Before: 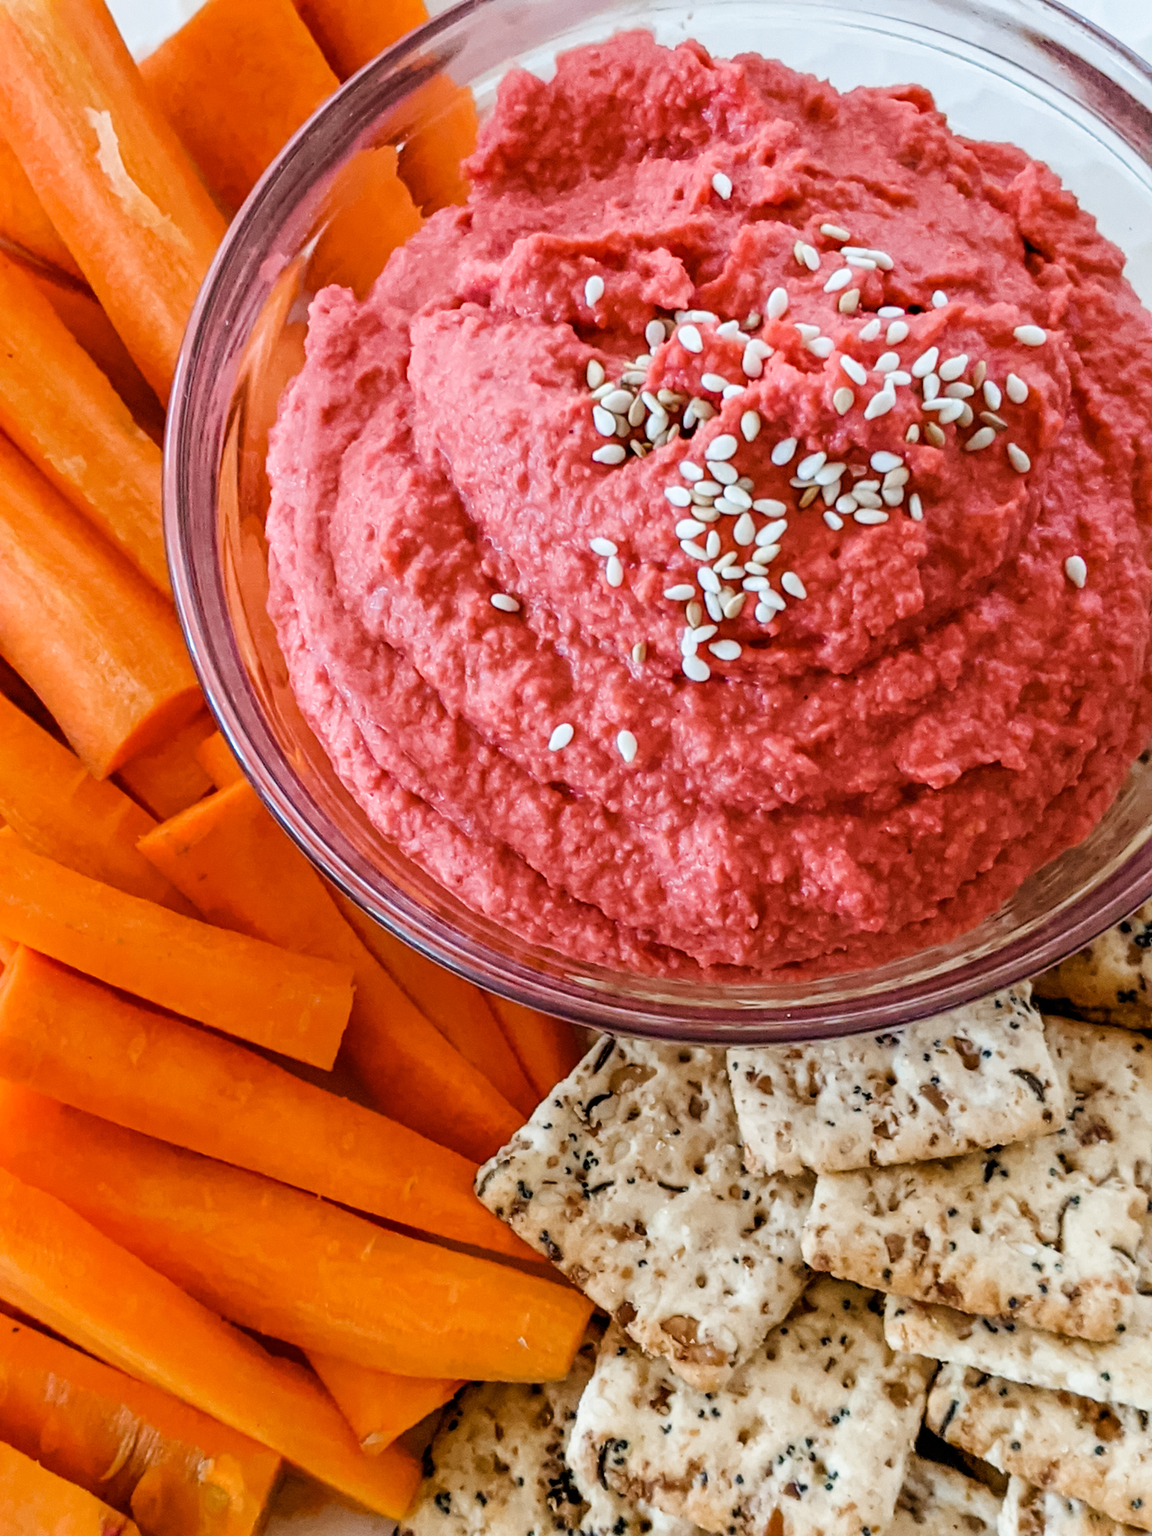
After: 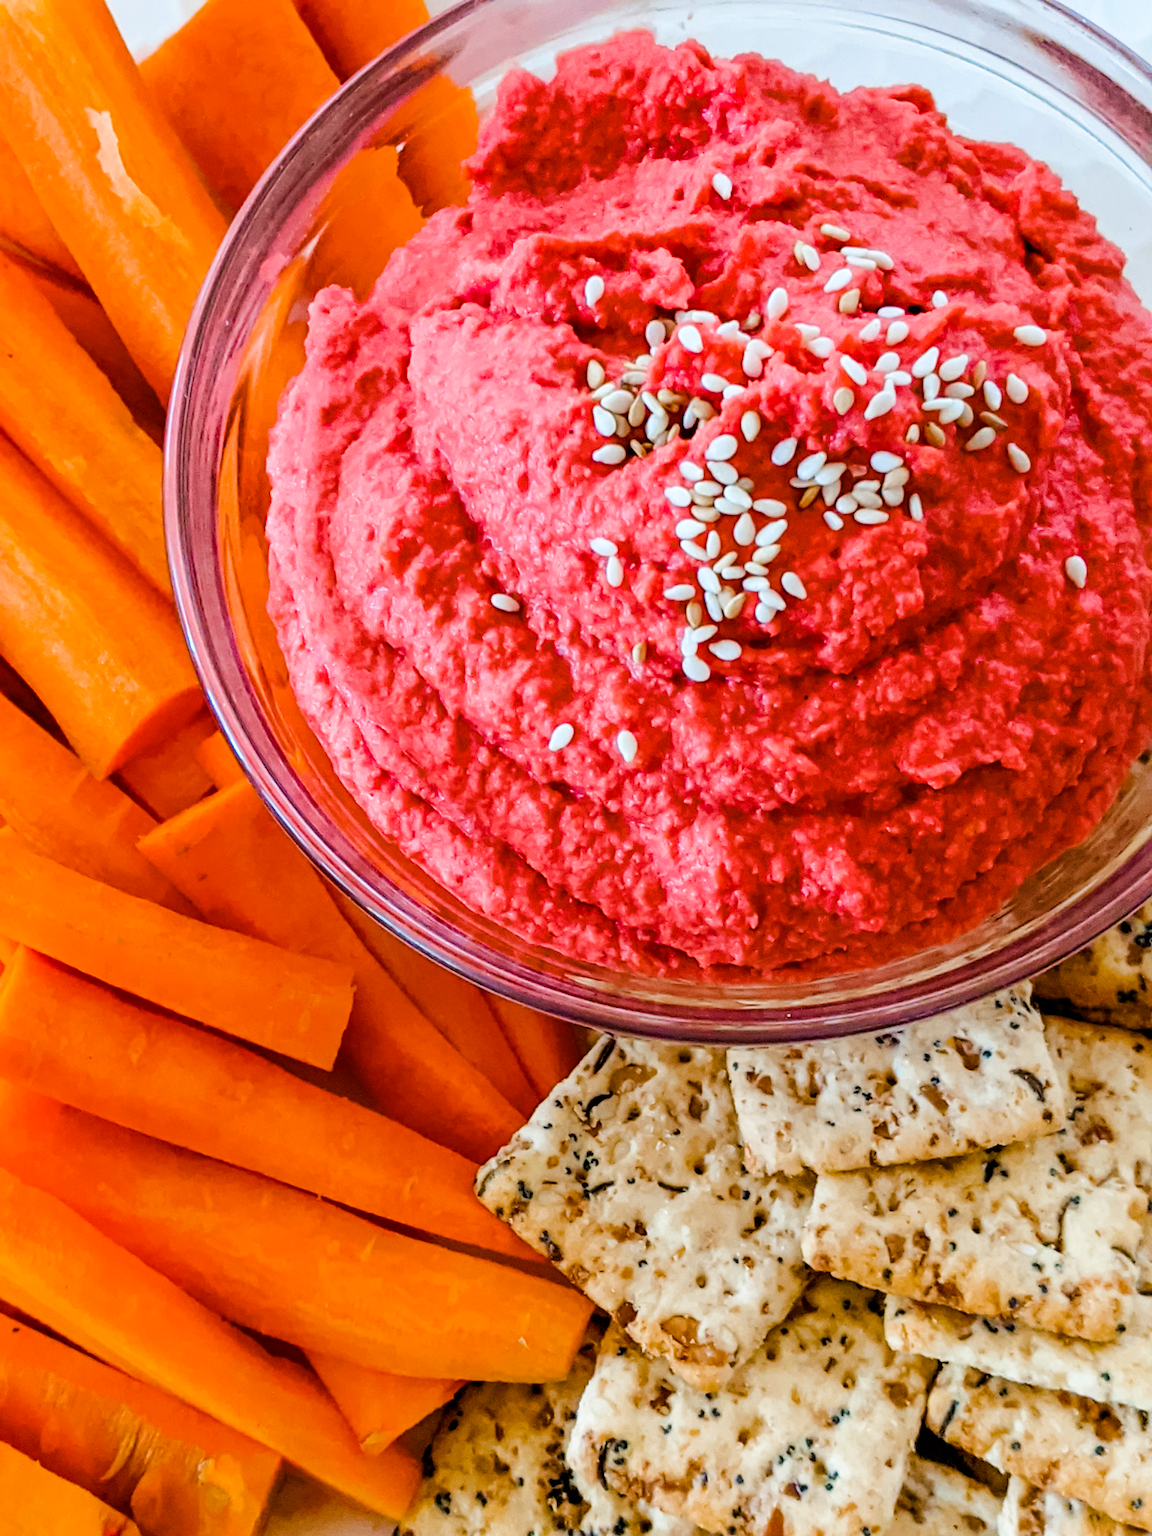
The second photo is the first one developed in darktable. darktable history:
white balance: emerald 1
exposure: exposure 0 EV, compensate highlight preservation false
color balance rgb: perceptual saturation grading › global saturation 25%, perceptual brilliance grading › mid-tones 10%, perceptual brilliance grading › shadows 15%, global vibrance 20%
